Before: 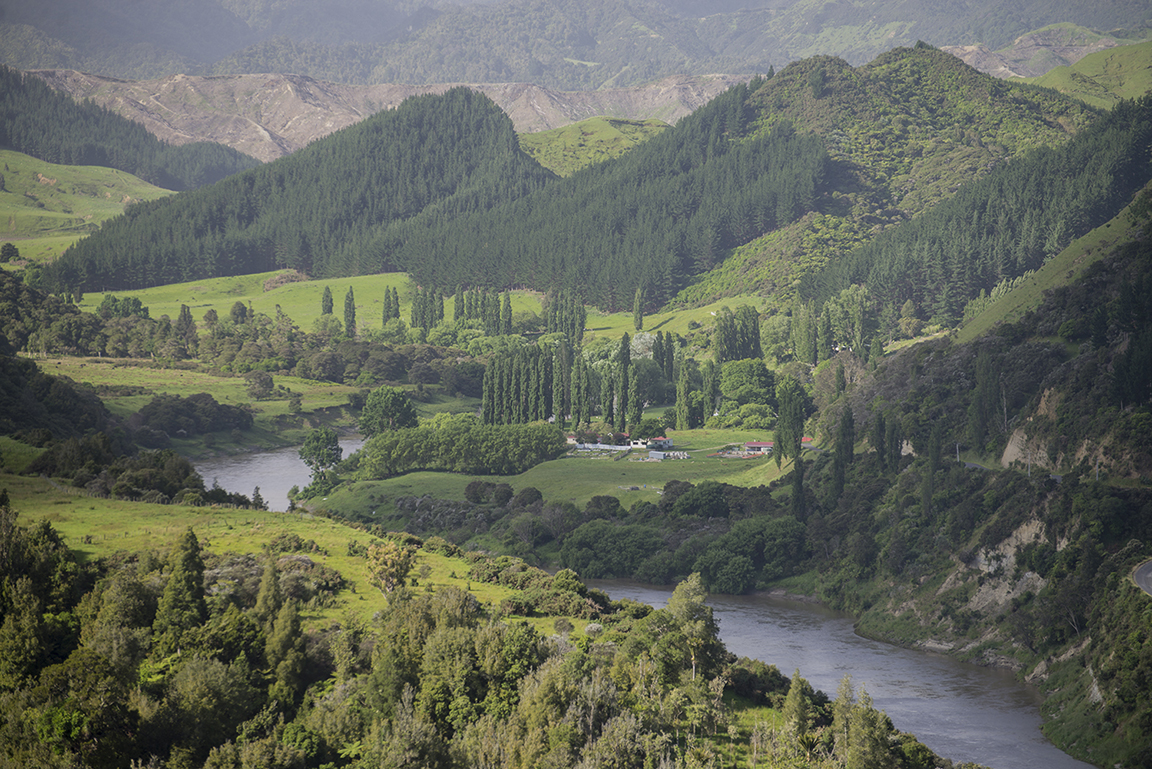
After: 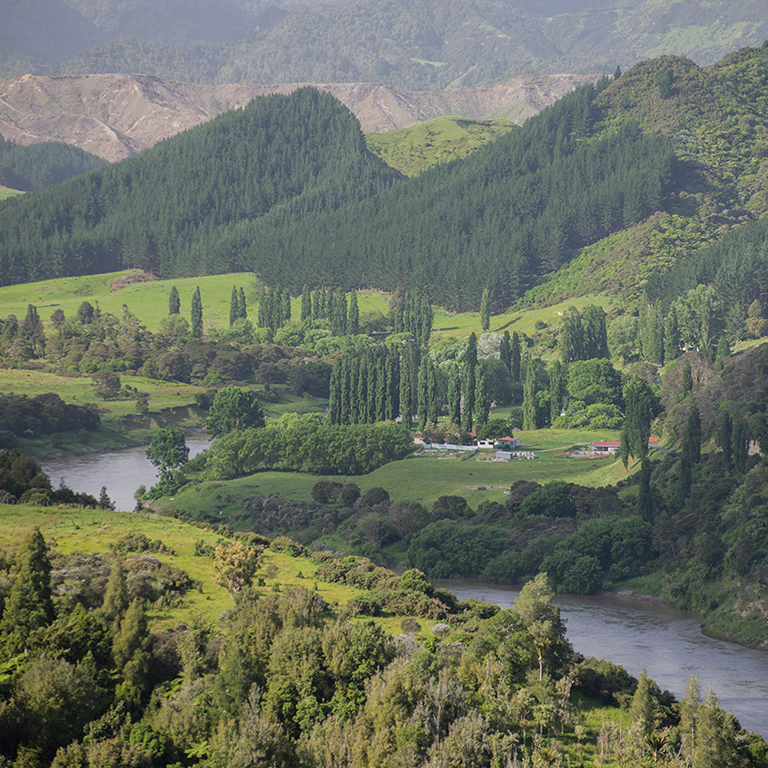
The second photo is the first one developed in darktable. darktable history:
crop and rotate: left 13.353%, right 19.975%
